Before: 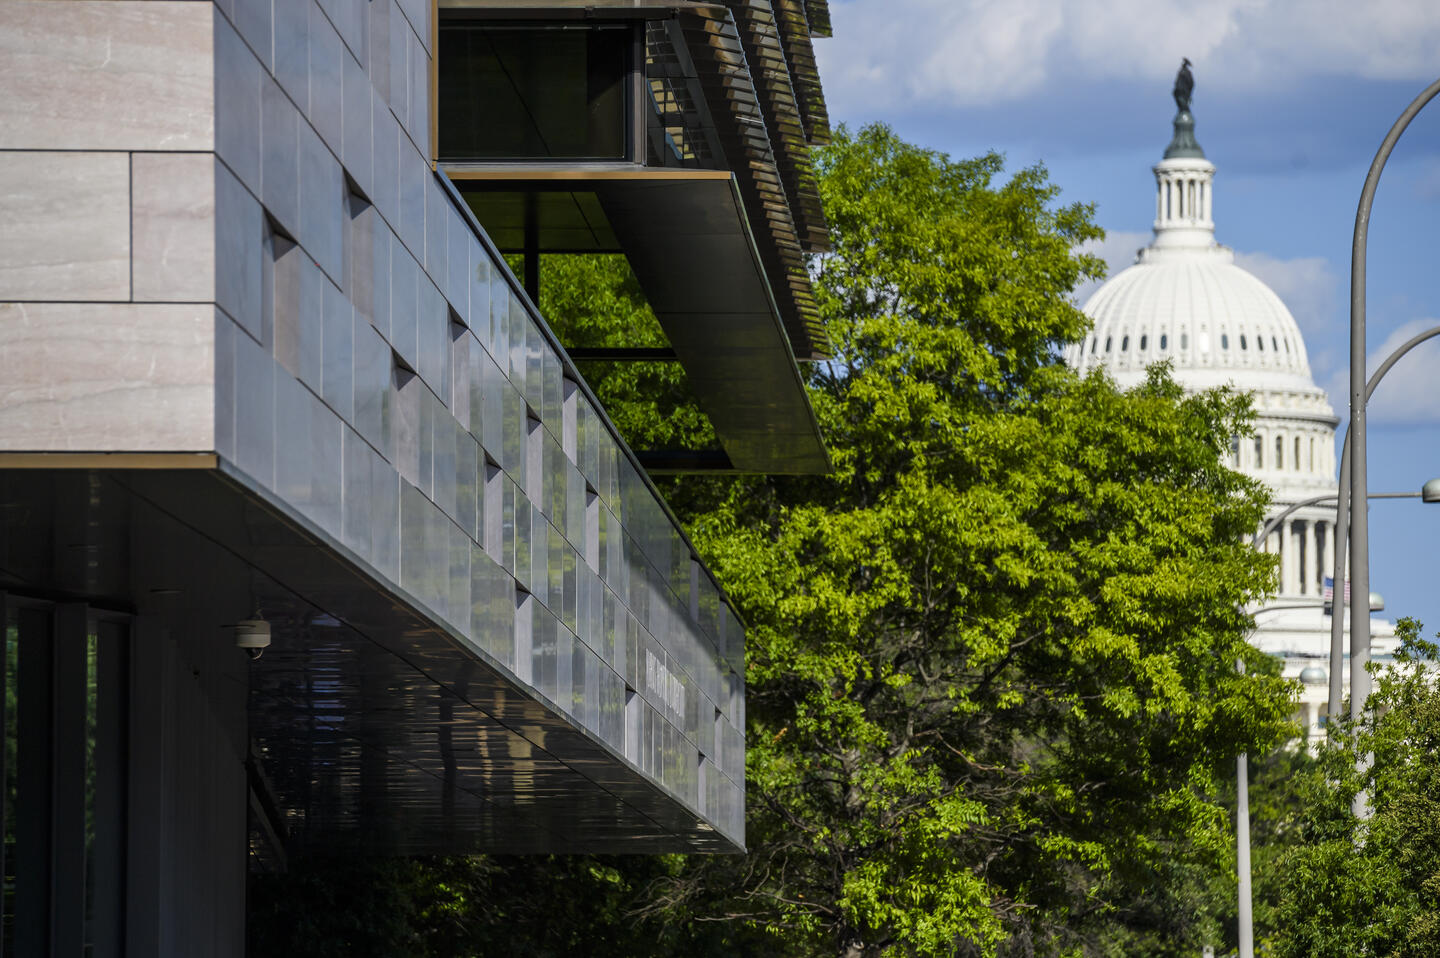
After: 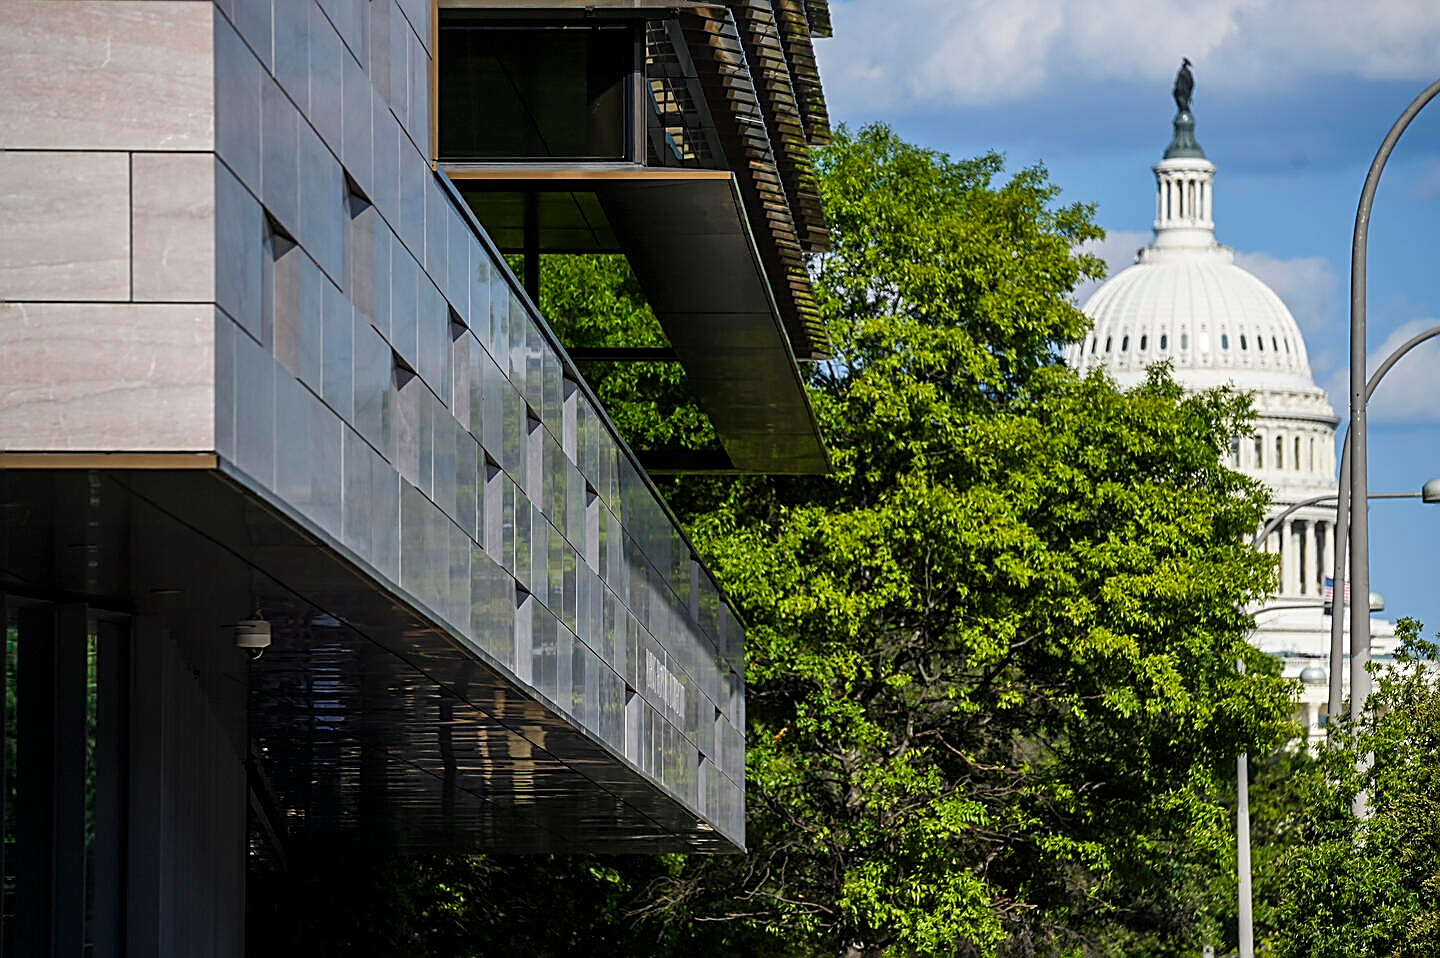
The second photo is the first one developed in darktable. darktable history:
sharpen: amount 0.991
